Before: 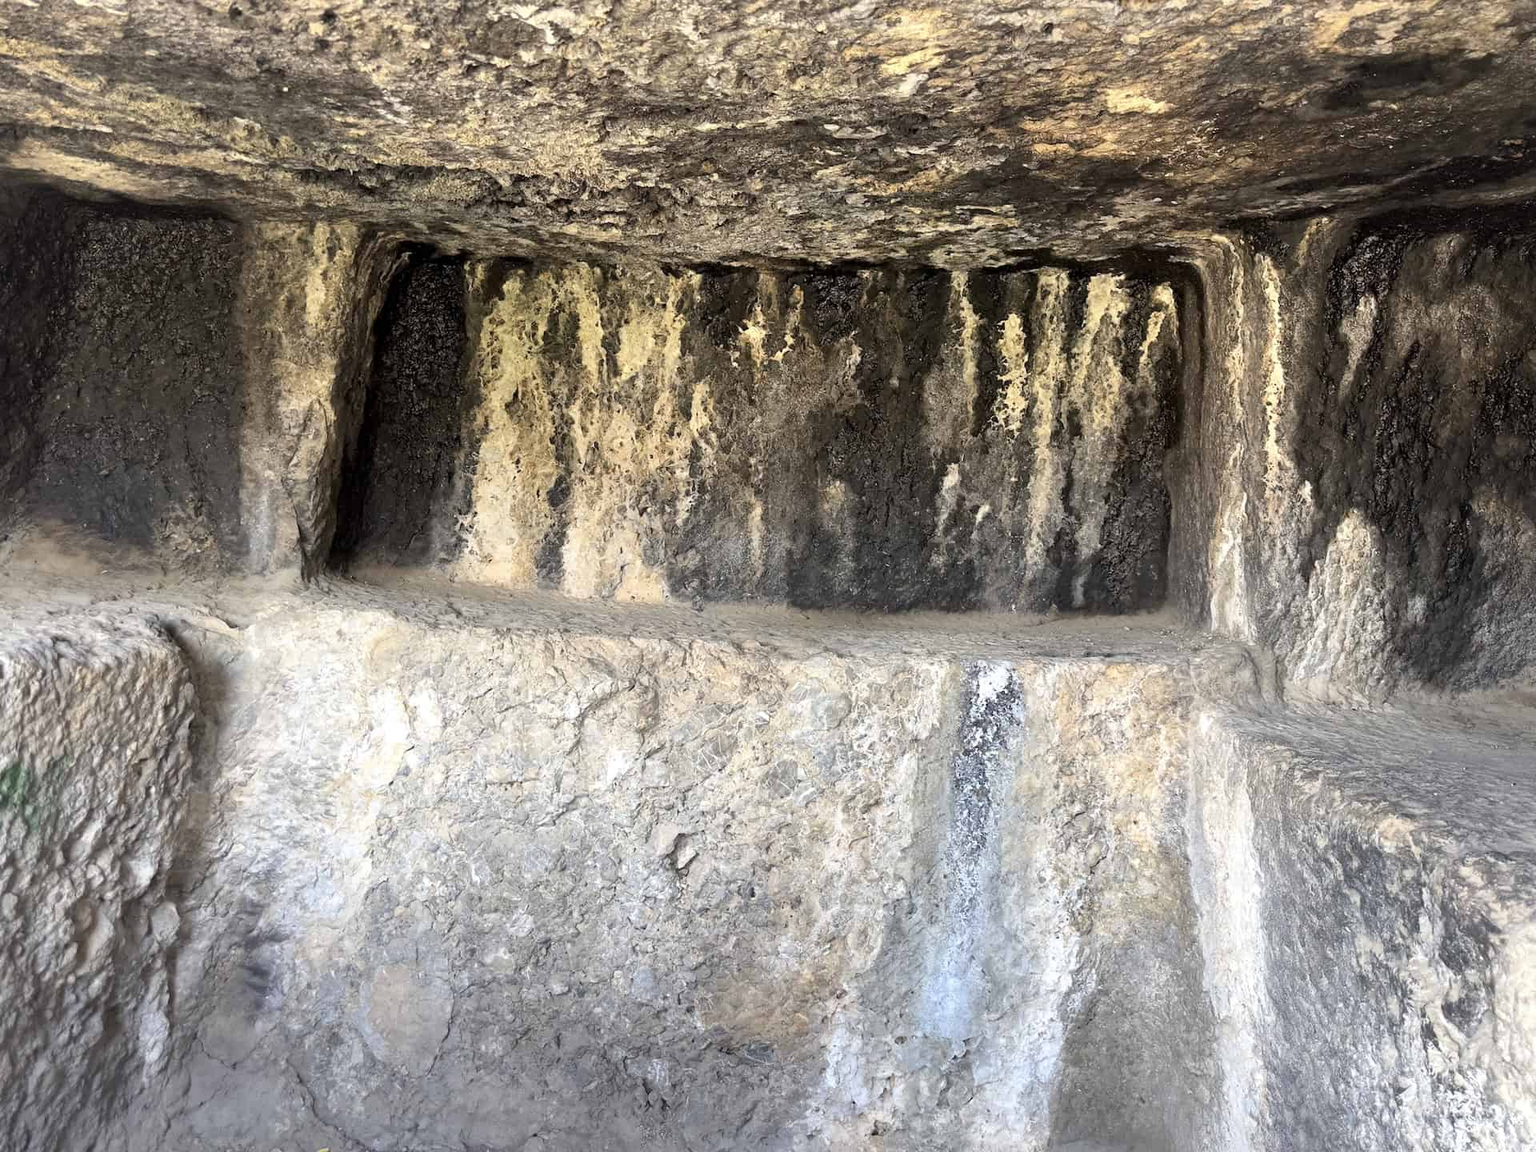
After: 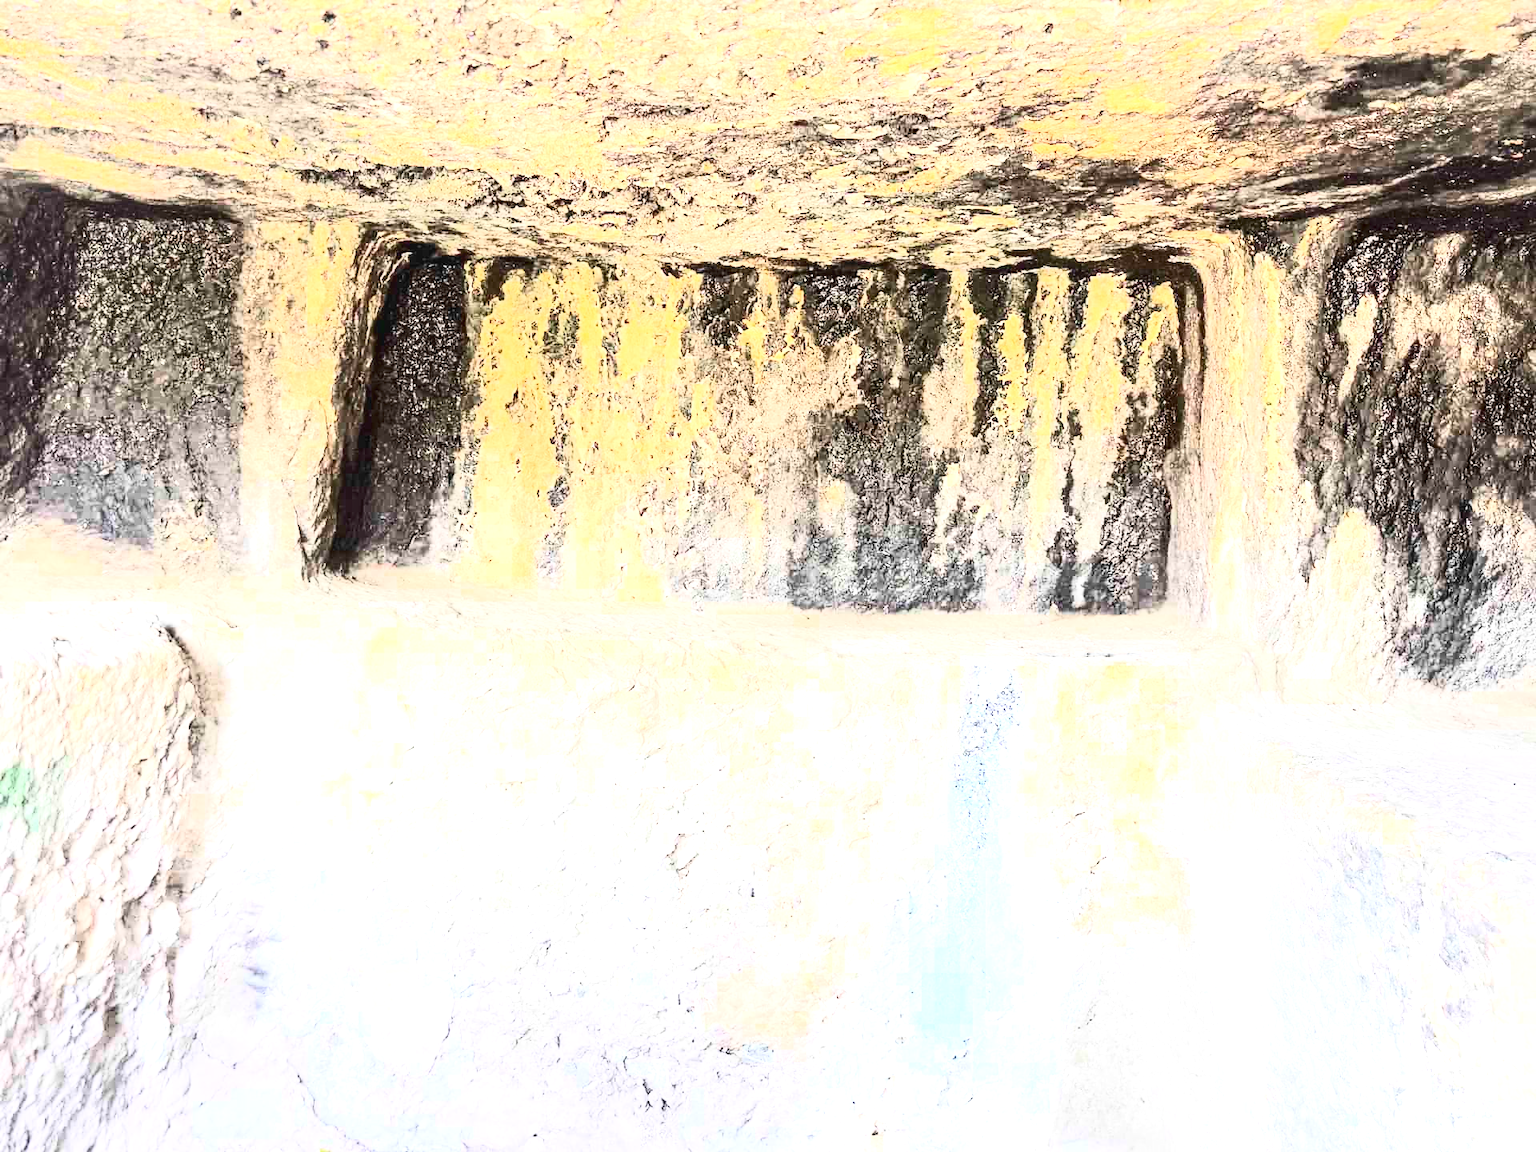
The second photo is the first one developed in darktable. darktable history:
local contrast: detail 130%
exposure: black level correction 0, exposure 1.981 EV, compensate highlight preservation false
color zones: curves: ch0 [(0, 0.5) (0.143, 0.5) (0.286, 0.456) (0.429, 0.5) (0.571, 0.5) (0.714, 0.5) (0.857, 0.5) (1, 0.5)]; ch1 [(0, 0.5) (0.143, 0.5) (0.286, 0.422) (0.429, 0.5) (0.571, 0.5) (0.714, 0.5) (0.857, 0.5) (1, 0.5)]
contrast brightness saturation: contrast 0.625, brightness 0.337, saturation 0.137
